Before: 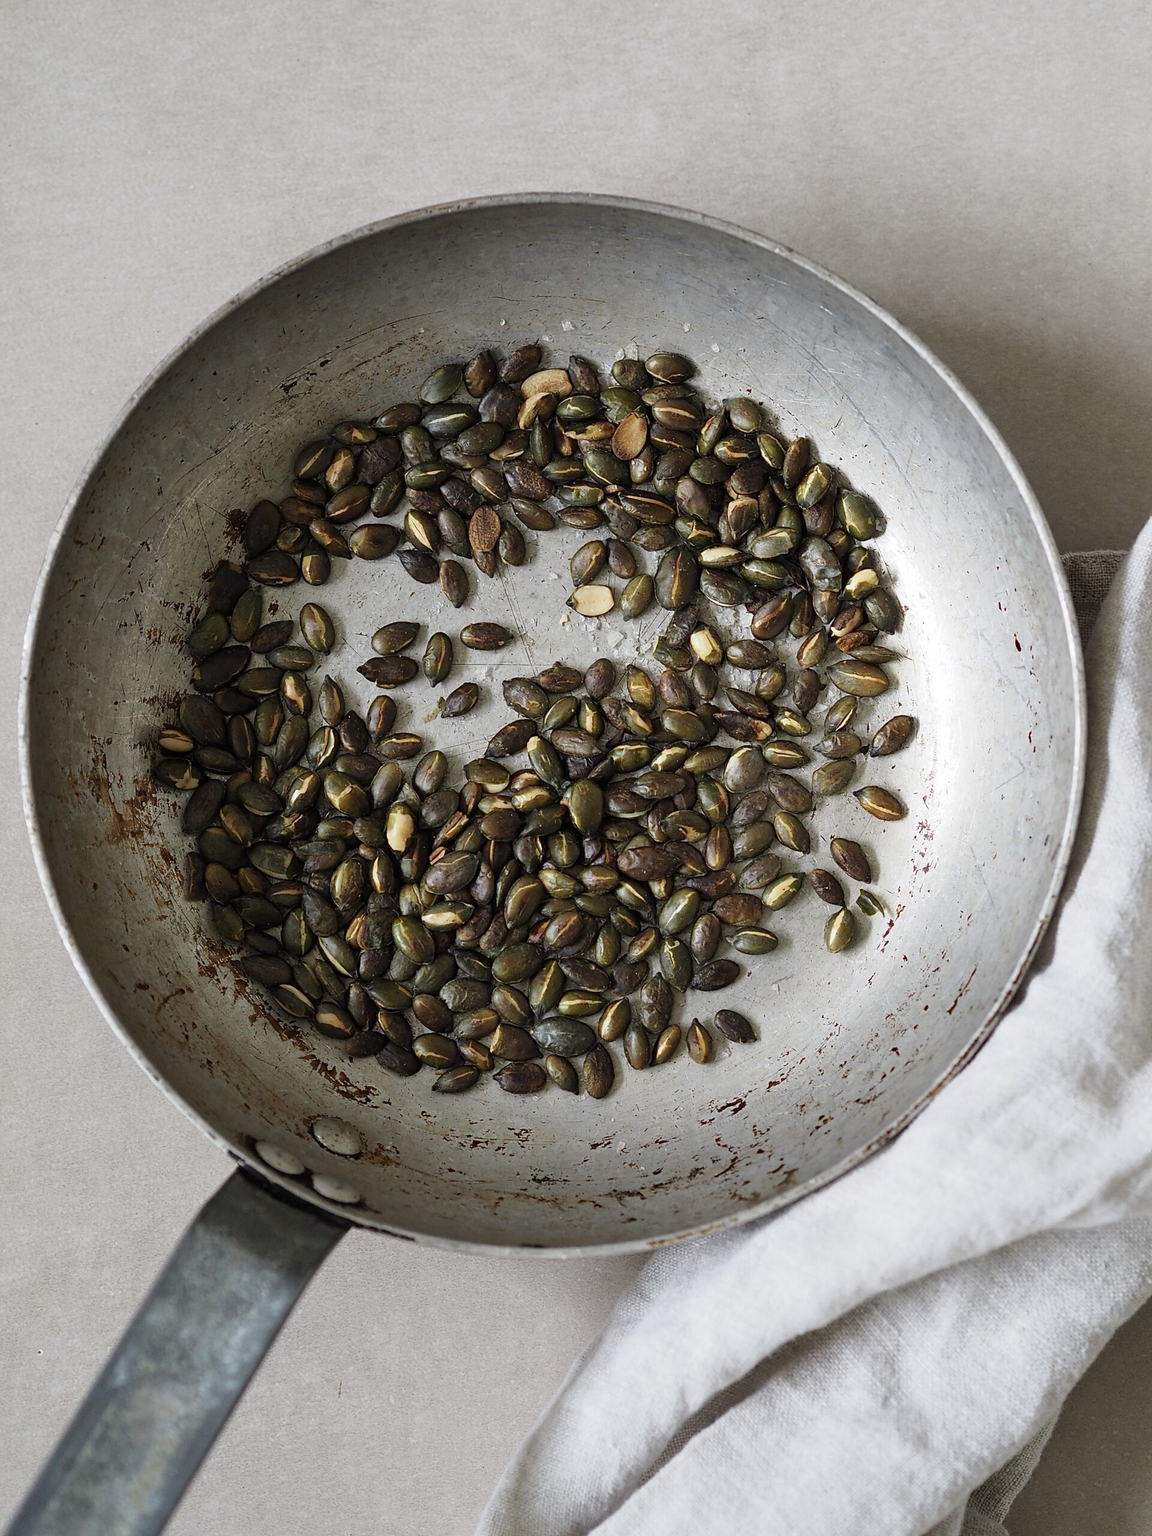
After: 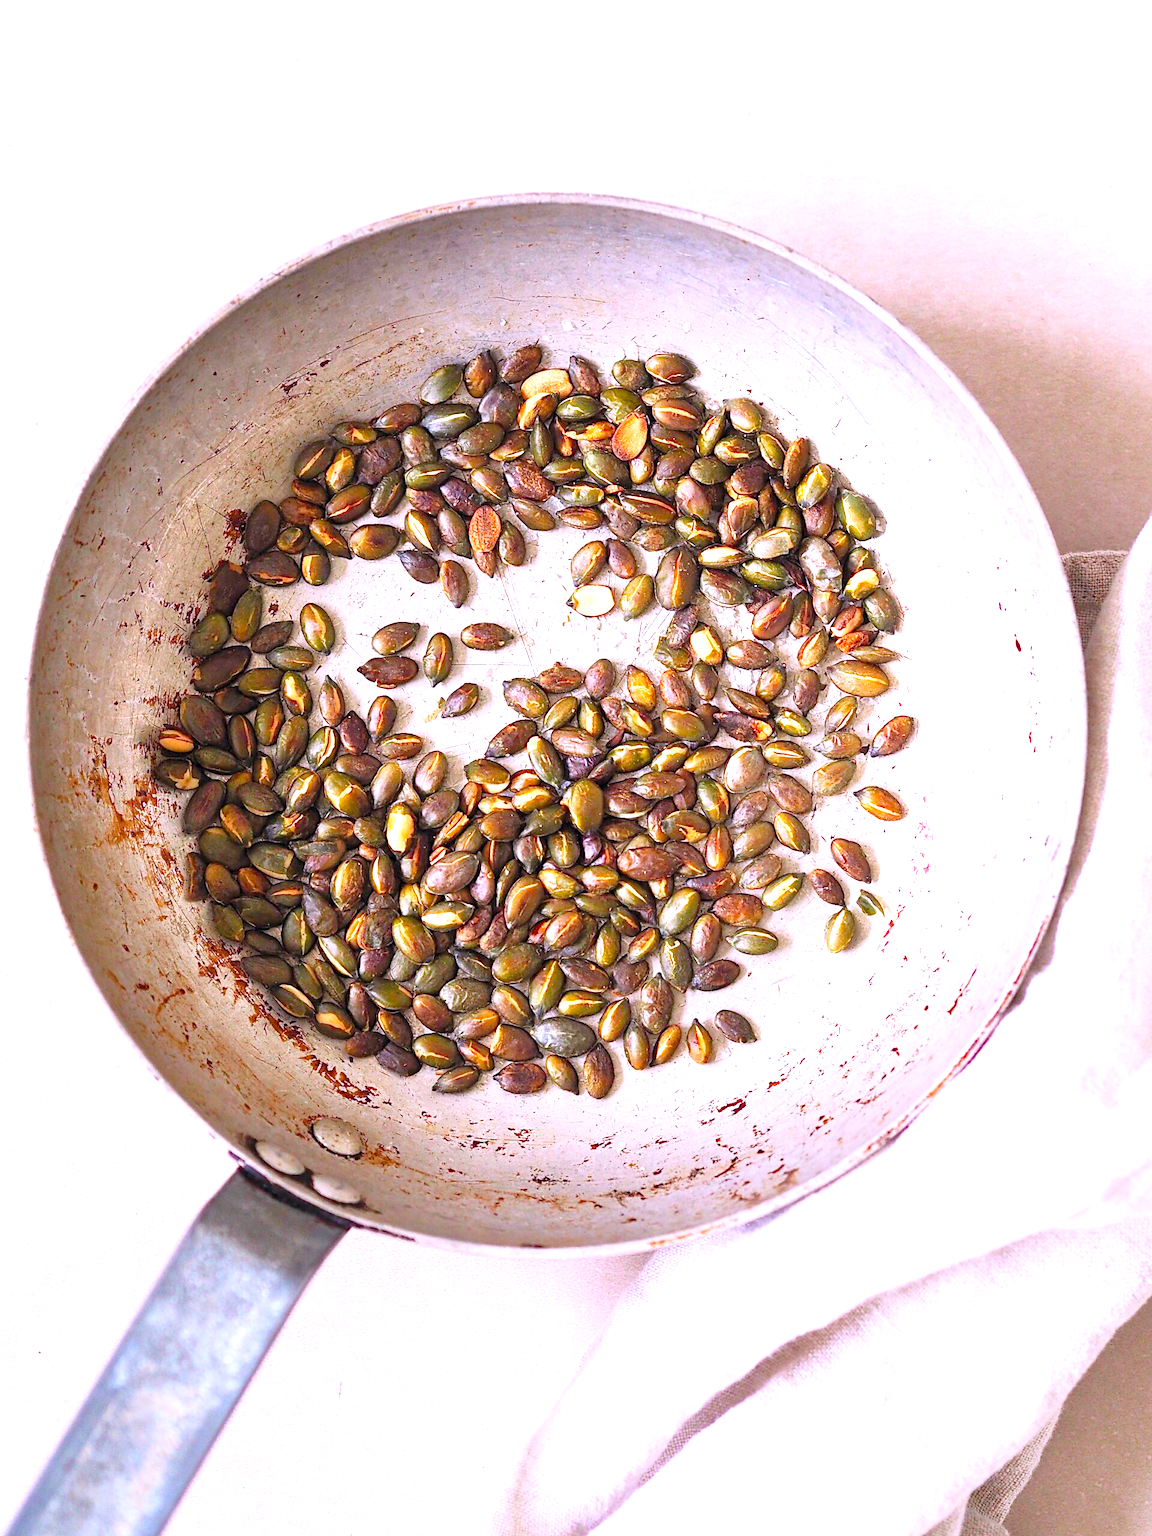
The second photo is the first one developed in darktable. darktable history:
white balance: red 1.066, blue 1.119
tone equalizer: -8 EV -0.417 EV, -7 EV -0.389 EV, -6 EV -0.333 EV, -5 EV -0.222 EV, -3 EV 0.222 EV, -2 EV 0.333 EV, -1 EV 0.389 EV, +0 EV 0.417 EV, edges refinement/feathering 500, mask exposure compensation -1.57 EV, preserve details no
levels: levels [0.008, 0.318, 0.836]
base curve: curves: ch0 [(0, 0) (0.088, 0.125) (0.176, 0.251) (0.354, 0.501) (0.613, 0.749) (1, 0.877)], preserve colors none
color balance rgb: perceptual saturation grading › global saturation 20%, global vibrance 20%
